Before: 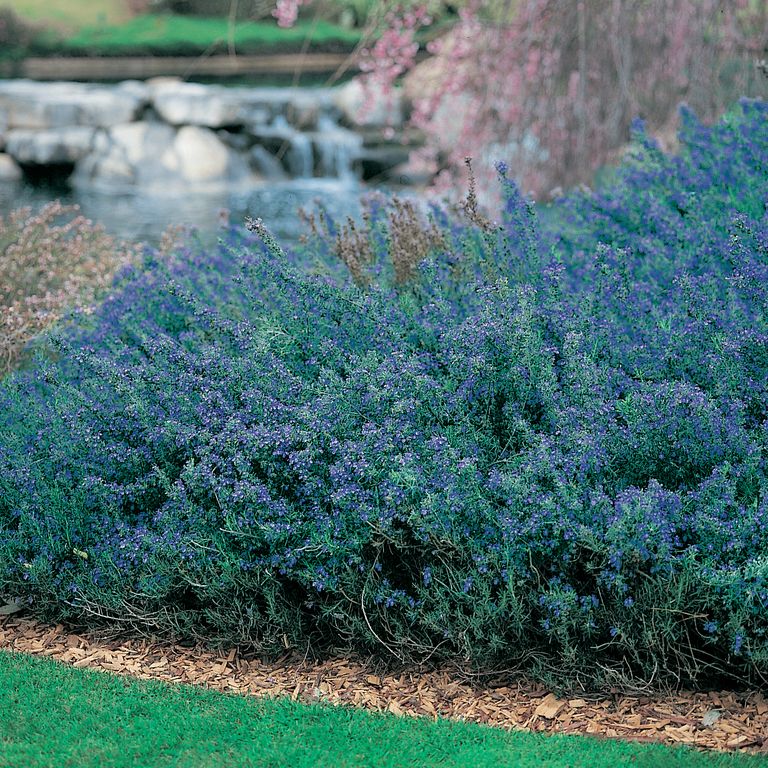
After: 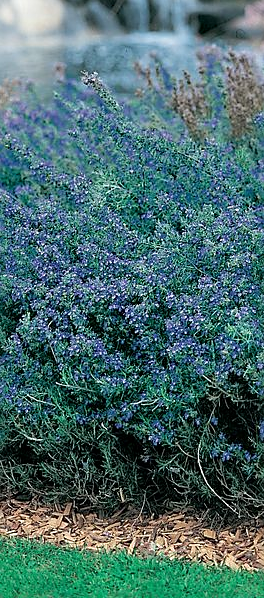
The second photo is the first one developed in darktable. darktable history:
sharpen: radius 1.861, amount 0.413, threshold 1.415
local contrast: mode bilateral grid, contrast 19, coarseness 51, detail 119%, midtone range 0.2
crop and rotate: left 21.456%, top 19.108%, right 44.067%, bottom 2.984%
